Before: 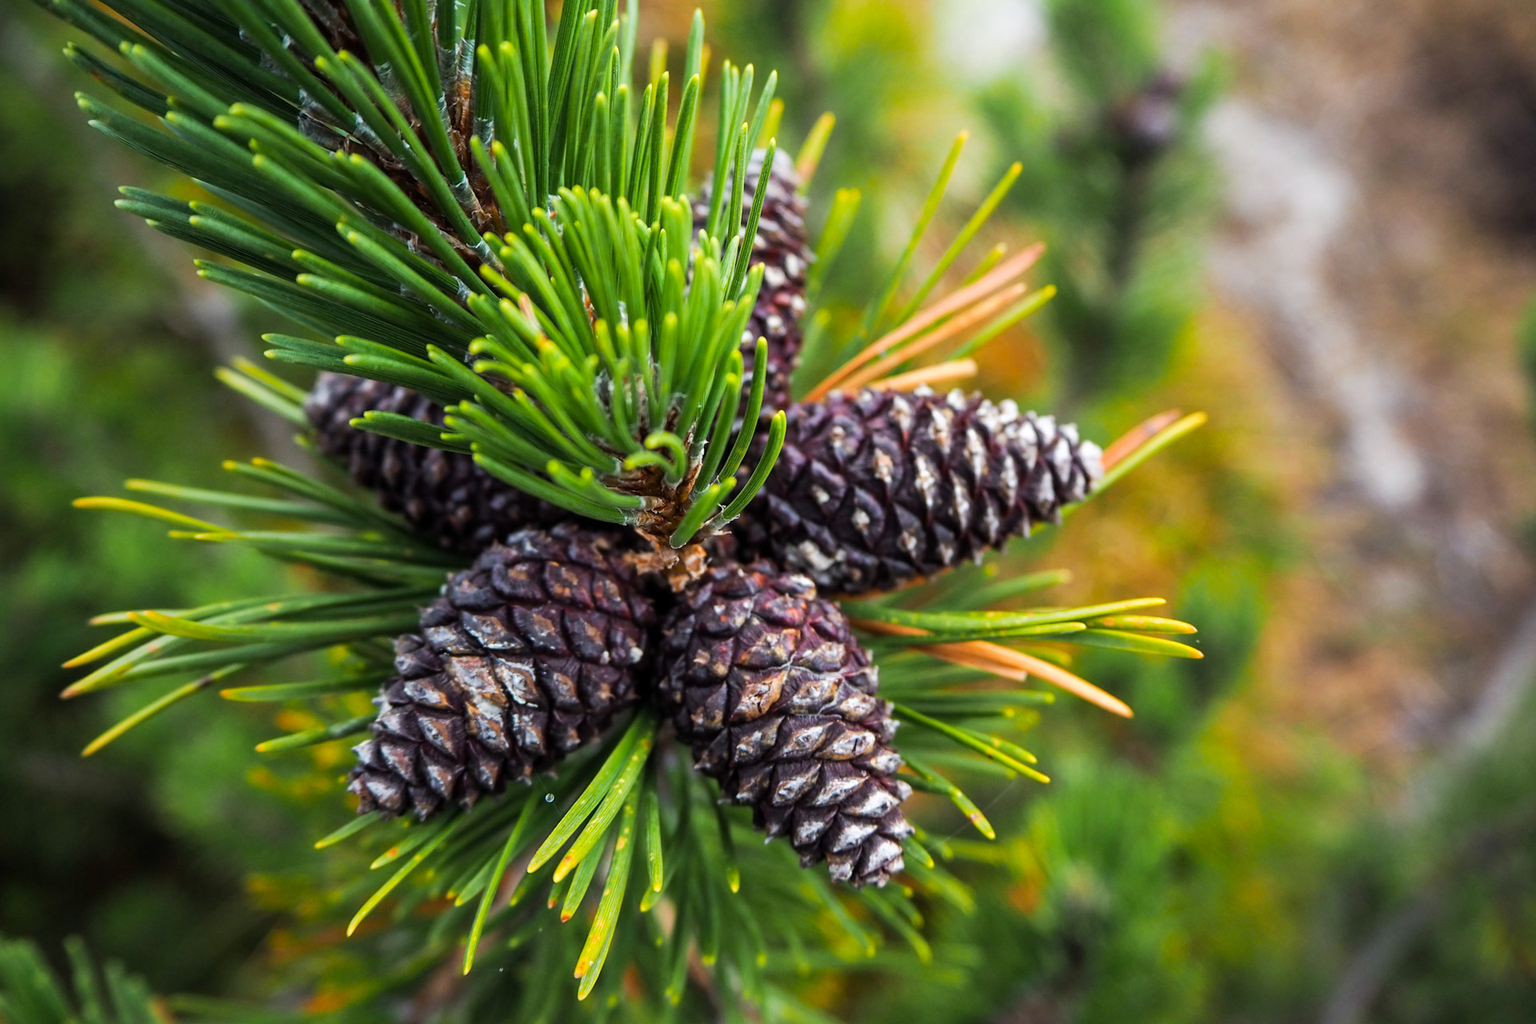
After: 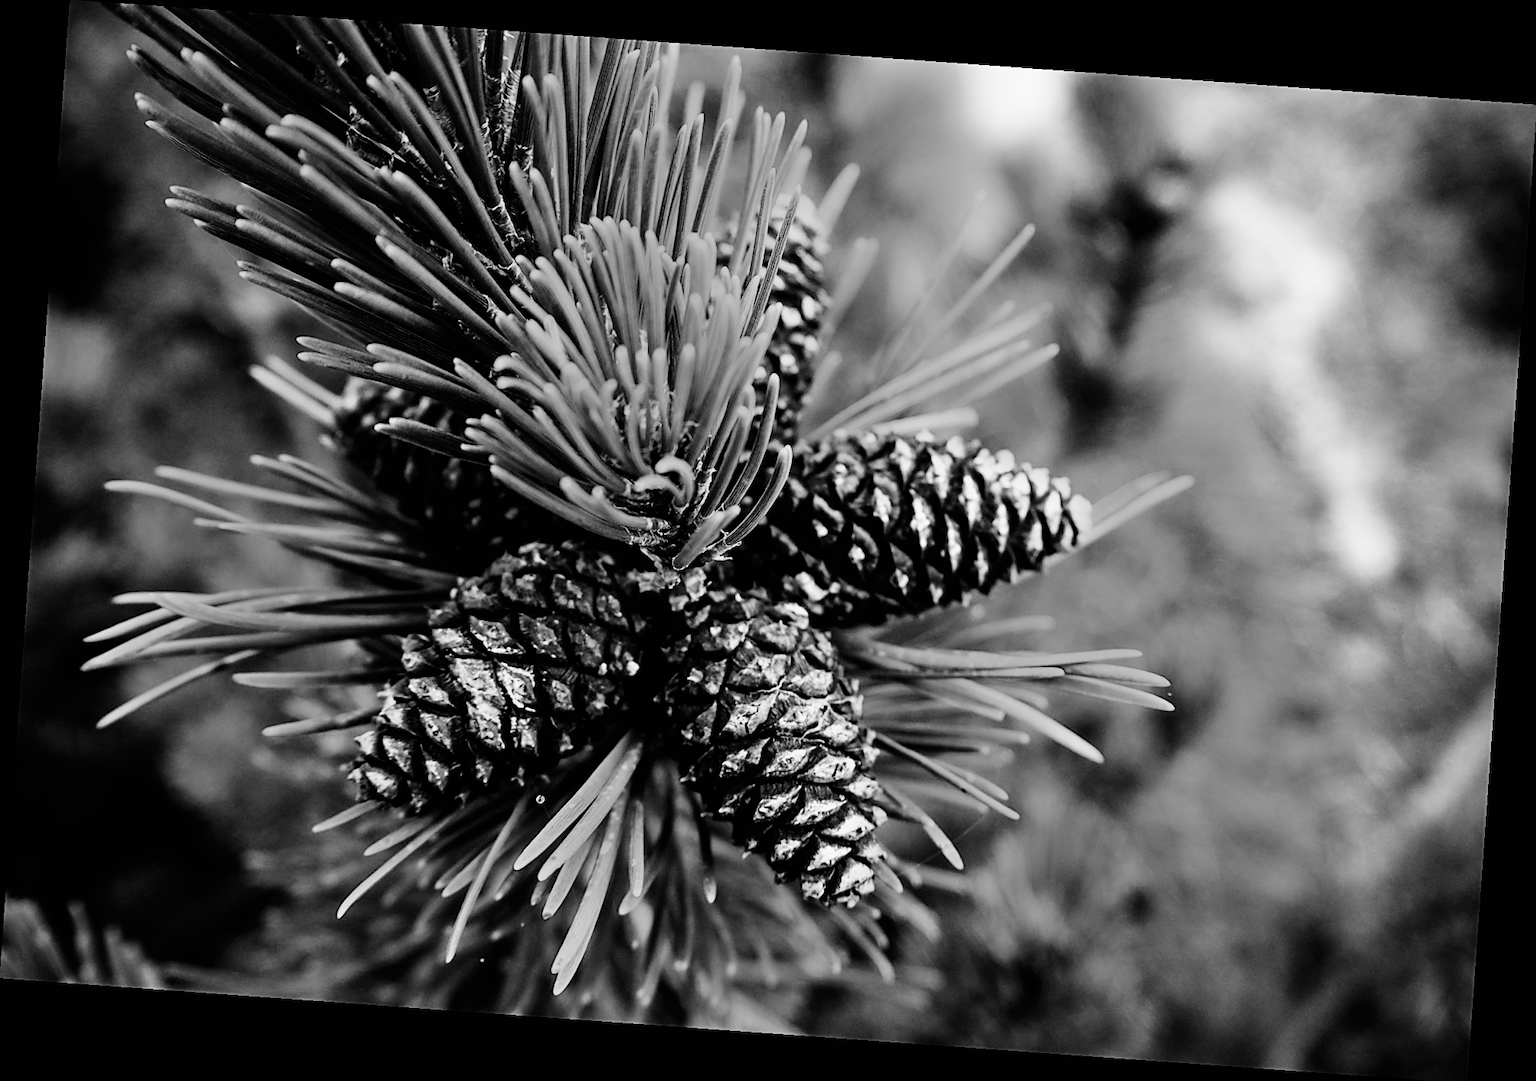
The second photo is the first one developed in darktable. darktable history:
rotate and perspective: rotation 4.1°, automatic cropping off
color correction: highlights a* 1.59, highlights b* -1.7, saturation 2.48
tone curve: curves: ch0 [(0, 0) (0.003, 0.004) (0.011, 0.006) (0.025, 0.011) (0.044, 0.017) (0.069, 0.029) (0.1, 0.047) (0.136, 0.07) (0.177, 0.121) (0.224, 0.182) (0.277, 0.257) (0.335, 0.342) (0.399, 0.432) (0.468, 0.526) (0.543, 0.621) (0.623, 0.711) (0.709, 0.792) (0.801, 0.87) (0.898, 0.951) (1, 1)], preserve colors none
color balance: on, module defaults
monochrome: on, module defaults
filmic rgb: black relative exposure -5 EV, hardness 2.88, contrast 1.1
color balance rgb: linear chroma grading › global chroma 9%, perceptual saturation grading › global saturation 36%, perceptual saturation grading › shadows 35%, perceptual brilliance grading › global brilliance 21.21%, perceptual brilliance grading › shadows -35%, global vibrance 21.21%
sharpen: on, module defaults
